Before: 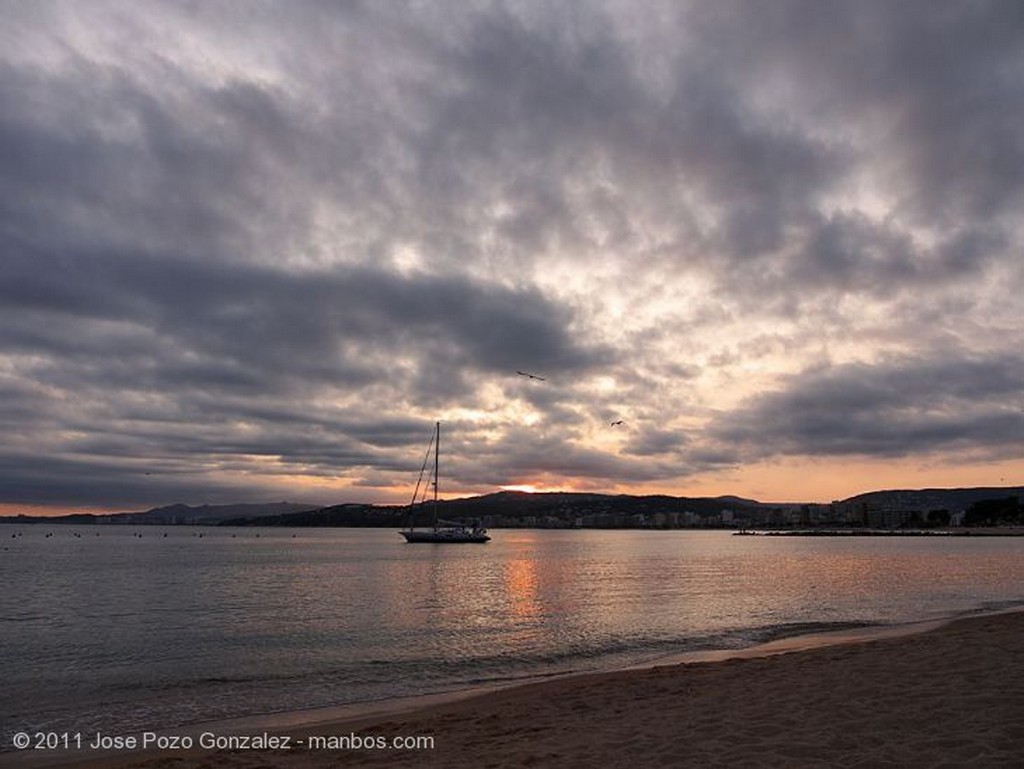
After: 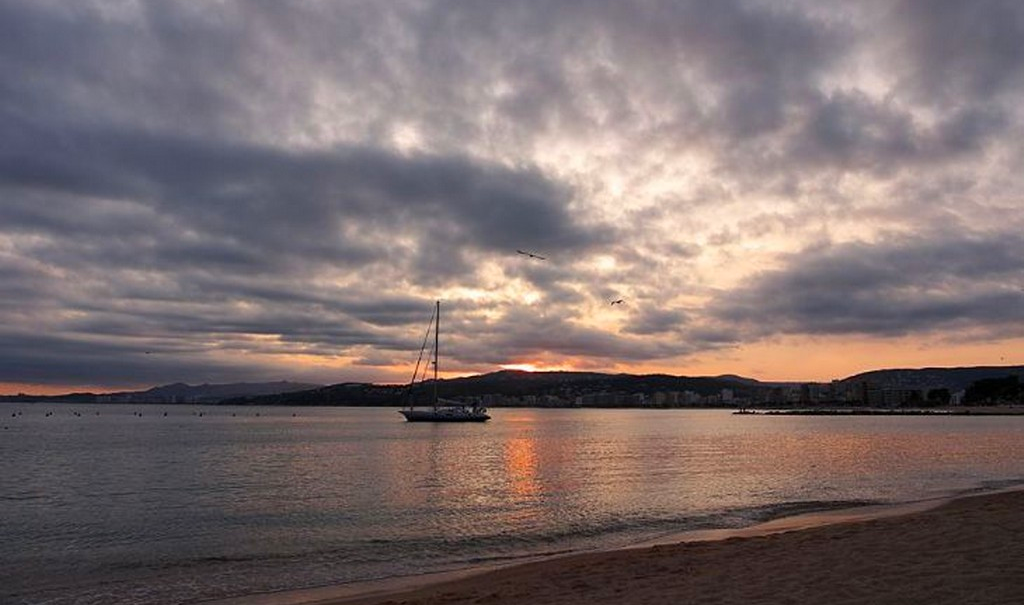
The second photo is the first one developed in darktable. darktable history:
crop and rotate: top 15.774%, bottom 5.506%
contrast brightness saturation: saturation 0.18
